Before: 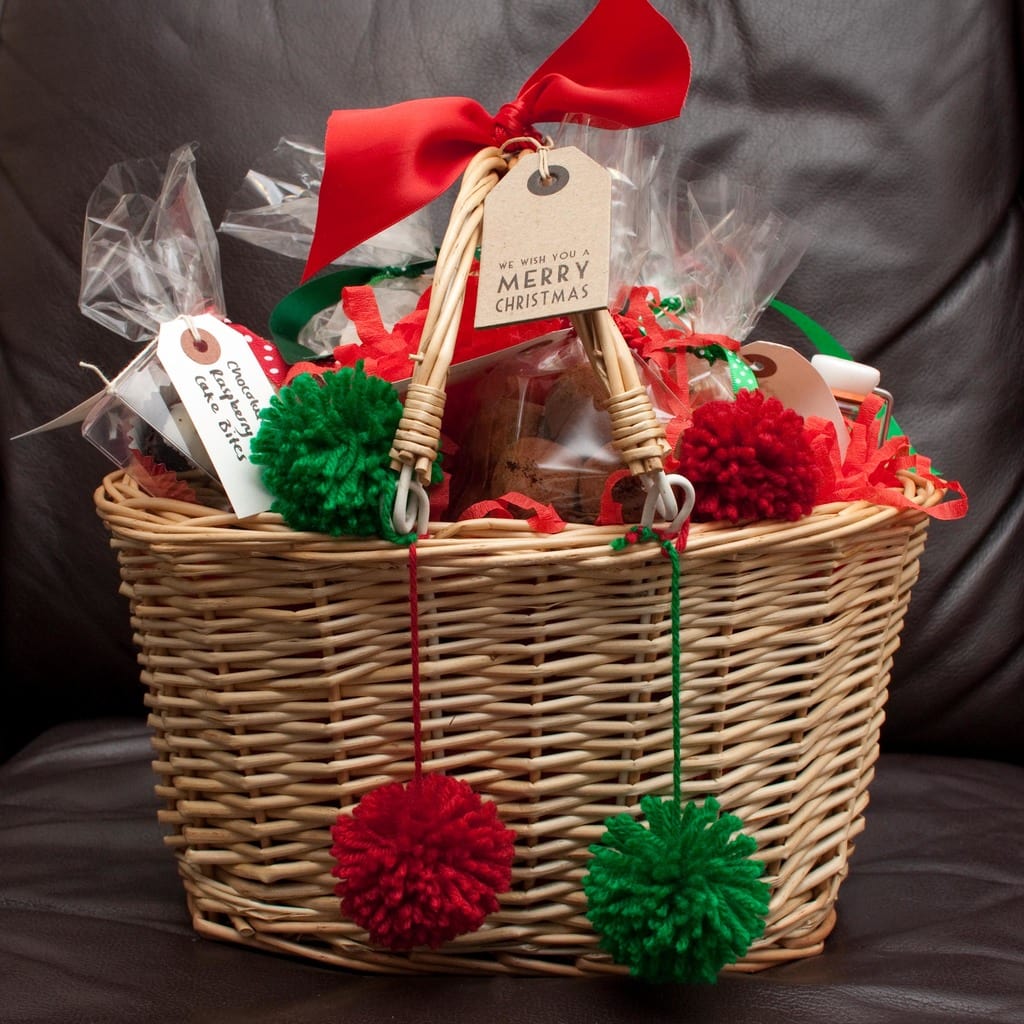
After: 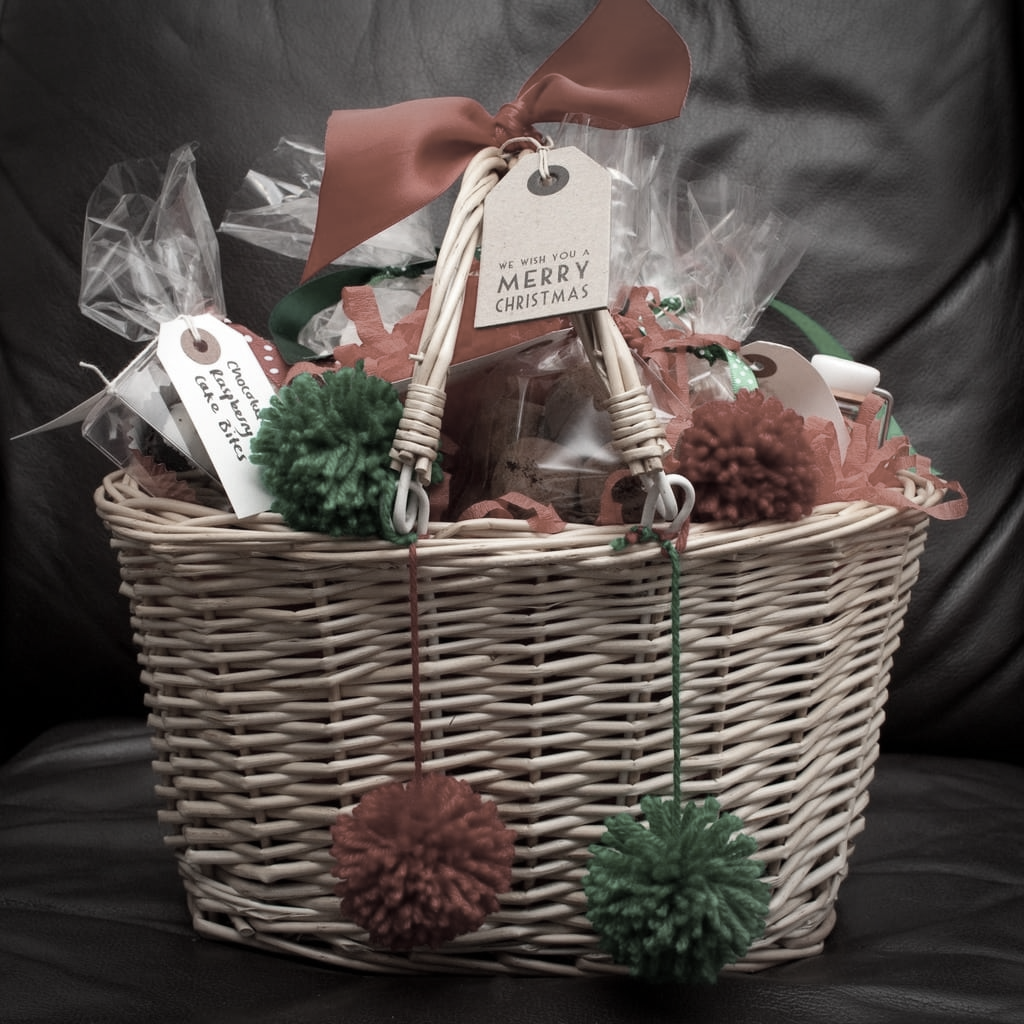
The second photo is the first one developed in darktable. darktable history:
color correction: saturation 0.3
vignetting: fall-off start 71.74%
